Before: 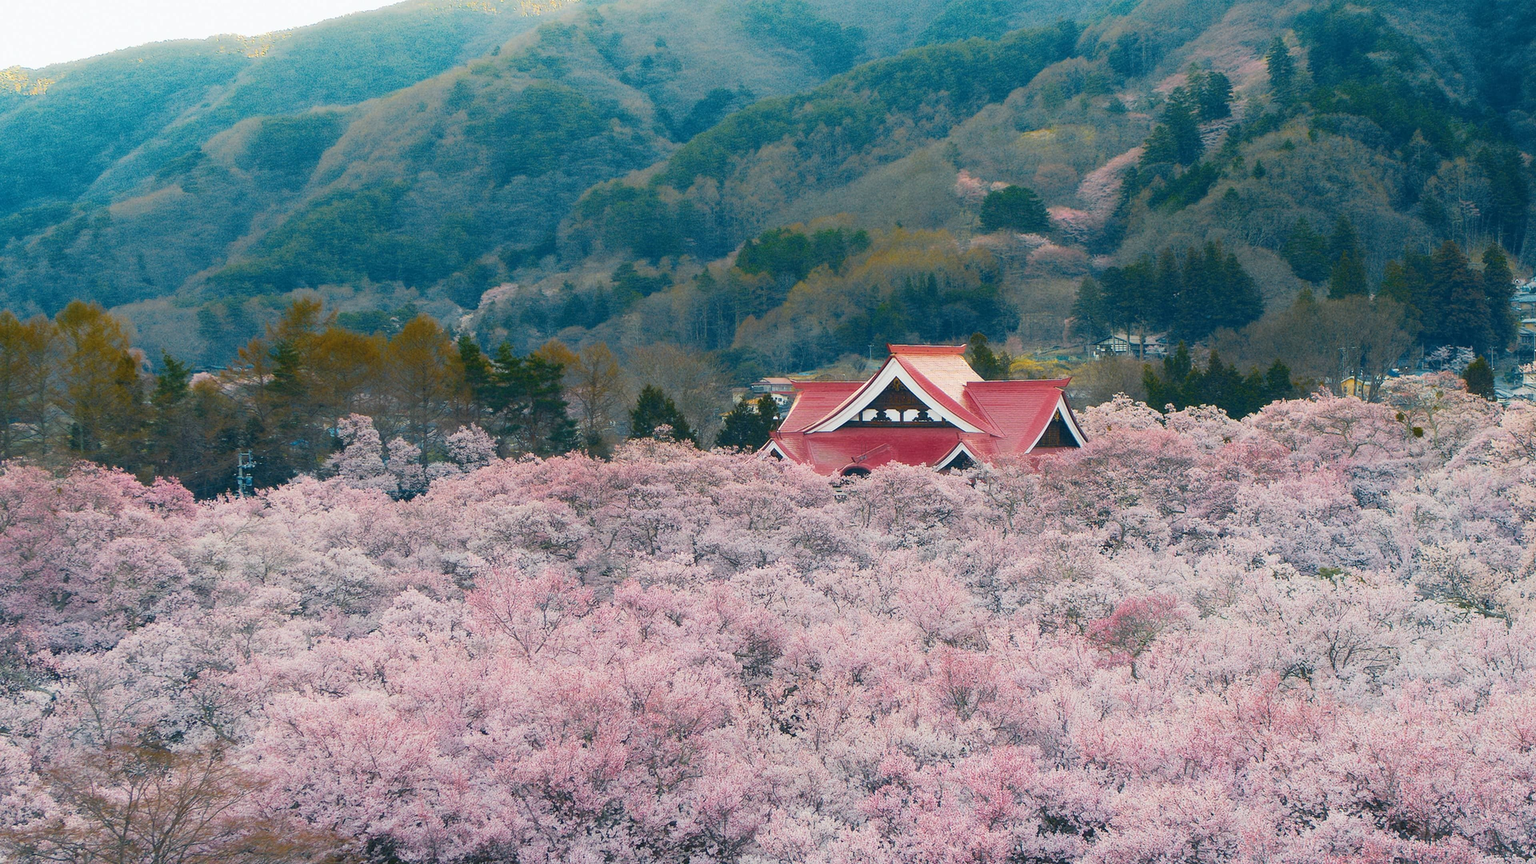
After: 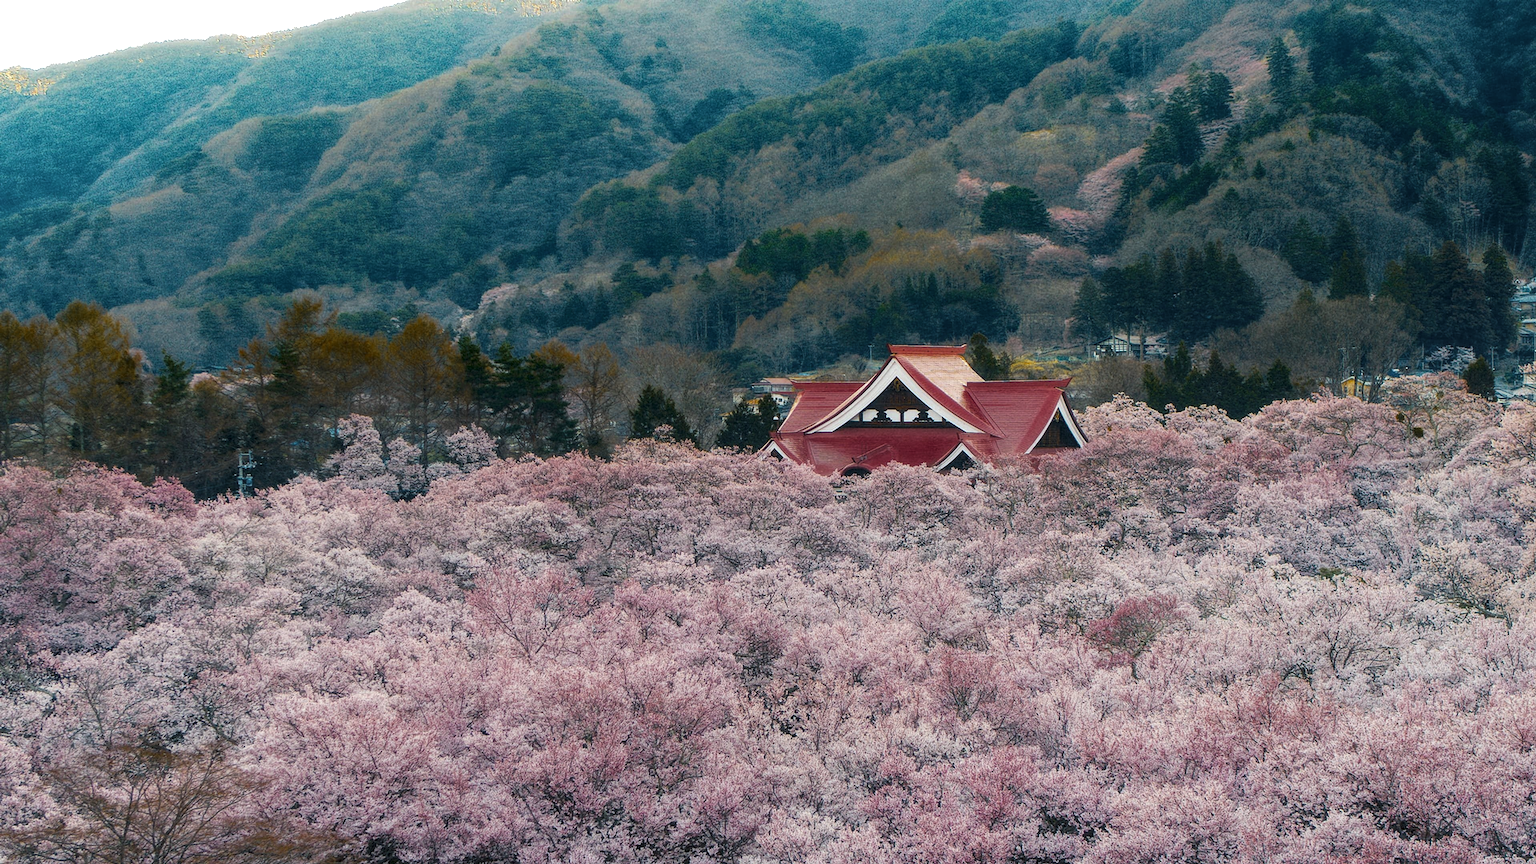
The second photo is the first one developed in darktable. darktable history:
local contrast: highlights 91%, shadows 84%, detail 160%, midtone range 0.2
levels: levels [0.029, 0.545, 0.971]
color zones: curves: ch0 [(0.11, 0.396) (0.195, 0.36) (0.25, 0.5) (0.303, 0.412) (0.357, 0.544) (0.75, 0.5) (0.967, 0.328)]; ch1 [(0, 0.468) (0.112, 0.512) (0.202, 0.6) (0.25, 0.5) (0.307, 0.352) (0.357, 0.544) (0.75, 0.5) (0.963, 0.524)]
